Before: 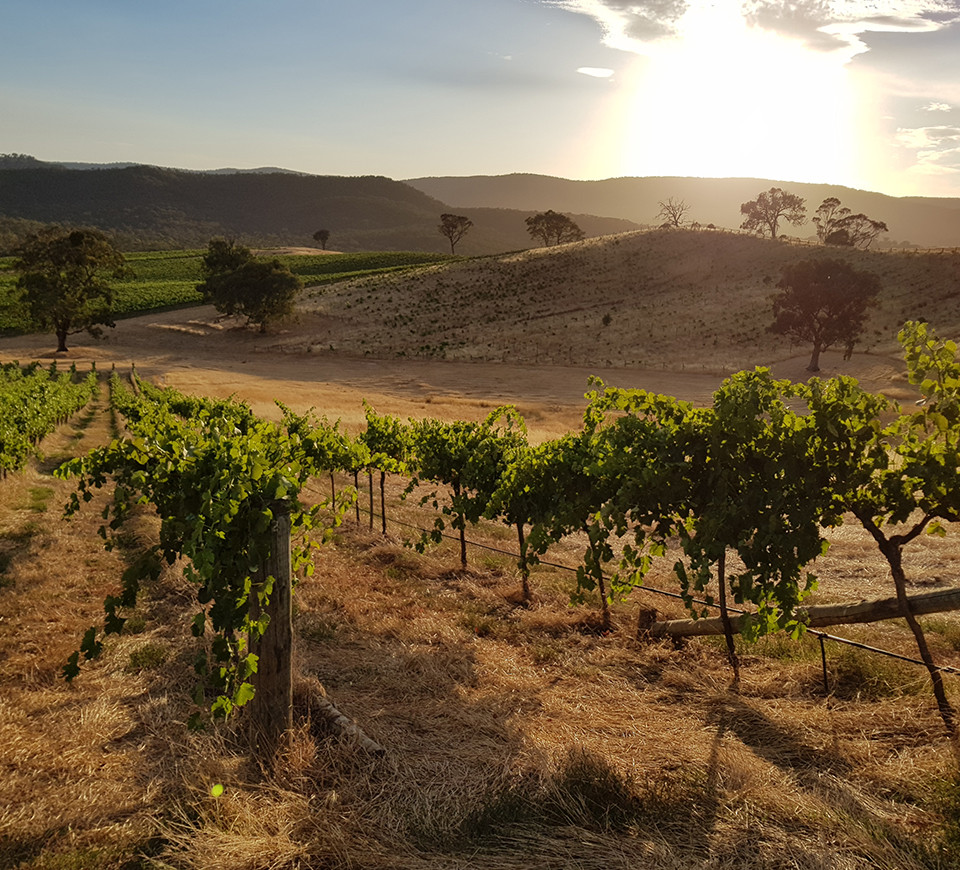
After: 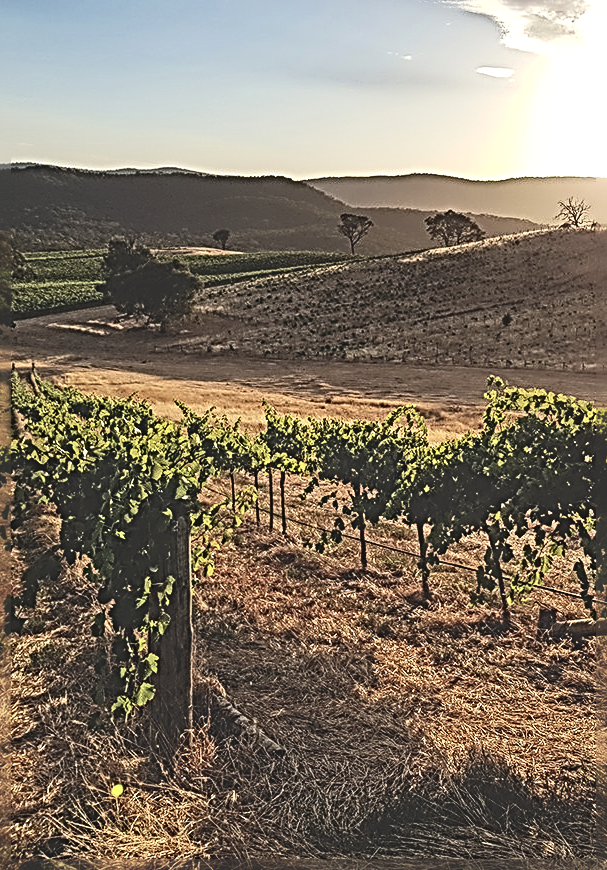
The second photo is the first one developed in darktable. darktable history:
contrast brightness saturation: contrast 0.314, brightness -0.081, saturation 0.169
sharpen: radius 4.017, amount 1.999
exposure: black level correction -0.086, compensate highlight preservation false
local contrast: on, module defaults
crop: left 10.464%, right 26.292%
